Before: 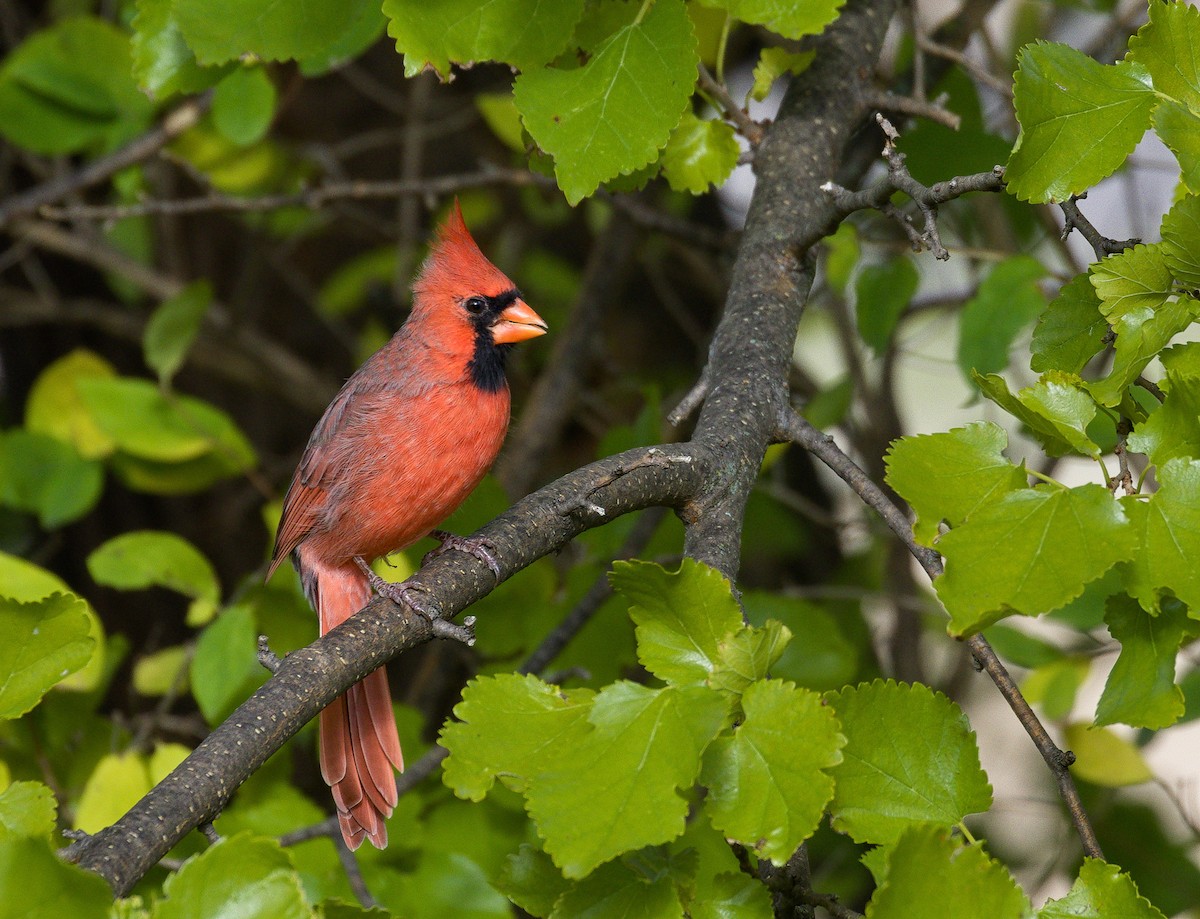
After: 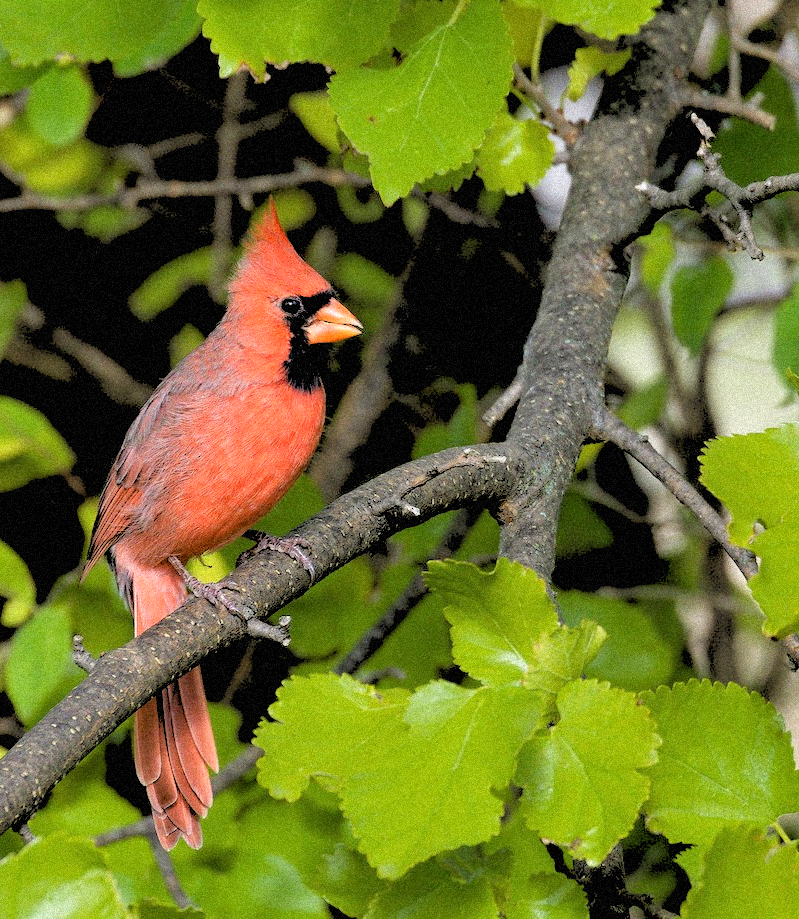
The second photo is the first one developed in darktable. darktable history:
grain: strength 35%, mid-tones bias 0%
rgb levels: levels [[0.027, 0.429, 0.996], [0, 0.5, 1], [0, 0.5, 1]]
exposure: exposure 0.207 EV, compensate highlight preservation false
tone equalizer: on, module defaults
crop: left 15.419%, right 17.914%
shadows and highlights: shadows 32, highlights -32, soften with gaussian
